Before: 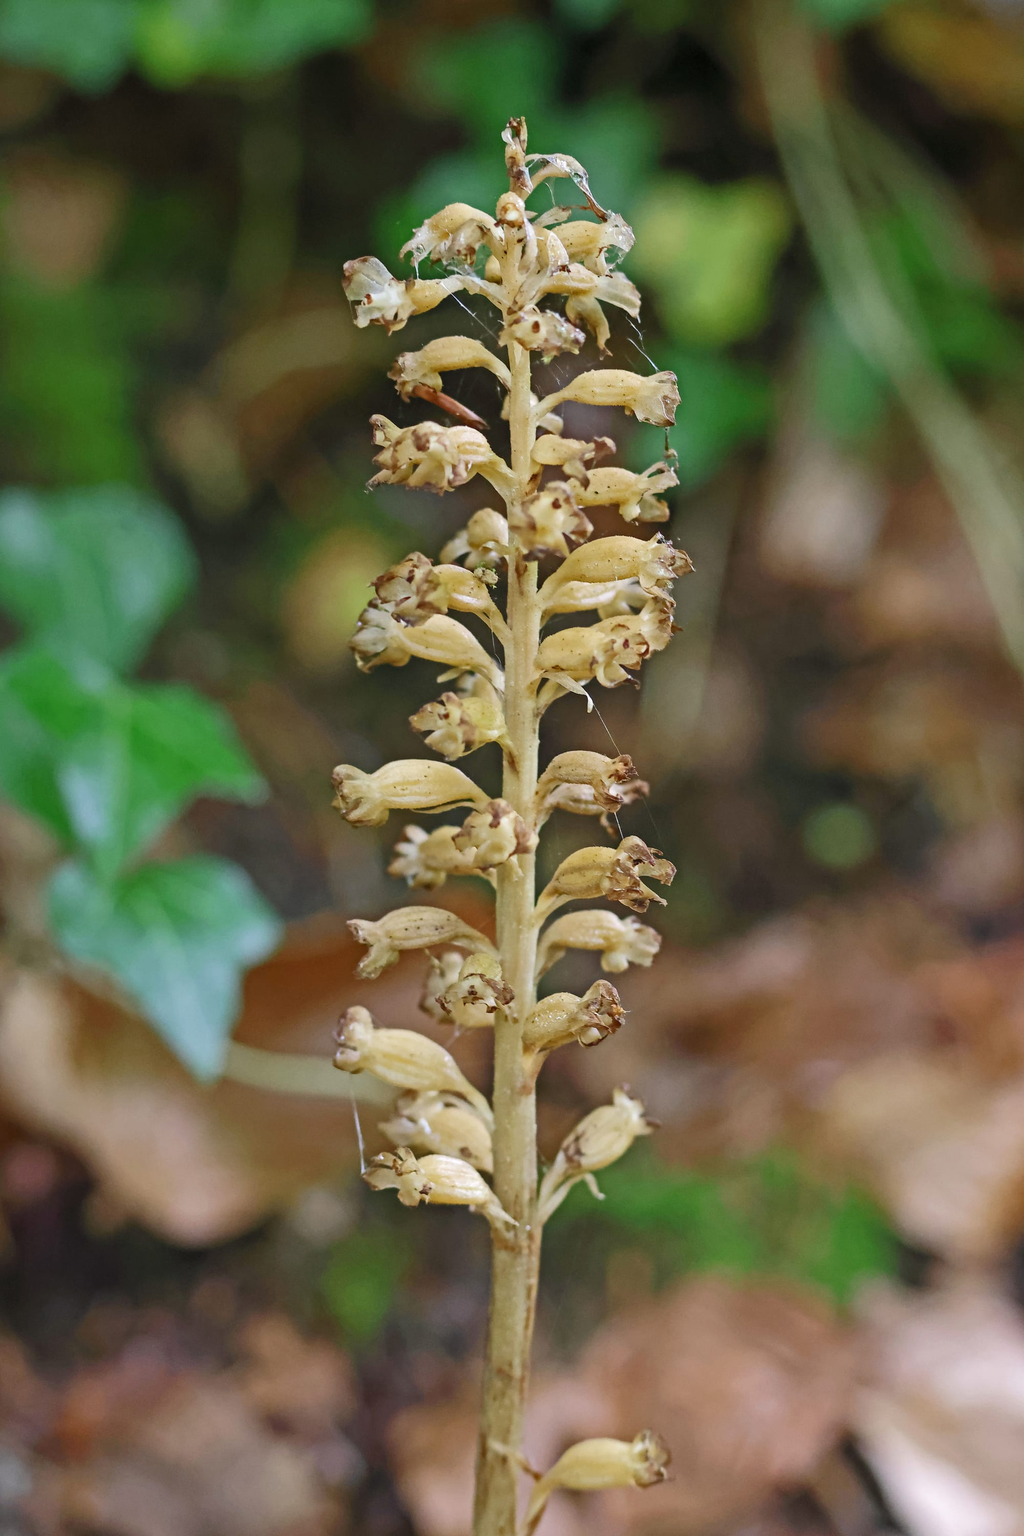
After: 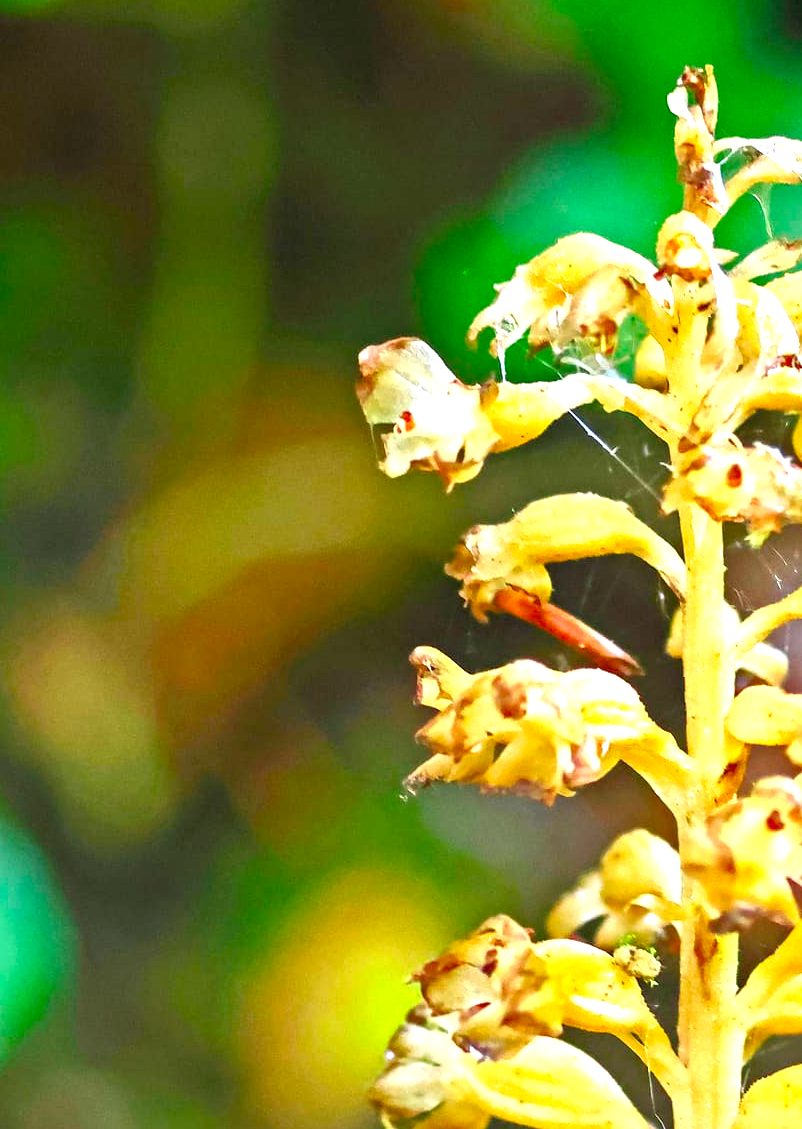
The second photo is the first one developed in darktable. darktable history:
crop: left 15.634%, top 5.457%, right 44.216%, bottom 56.885%
color correction: highlights b* 0.036, saturation 1.77
exposure: black level correction 0.001, exposure 1.398 EV, compensate highlight preservation false
